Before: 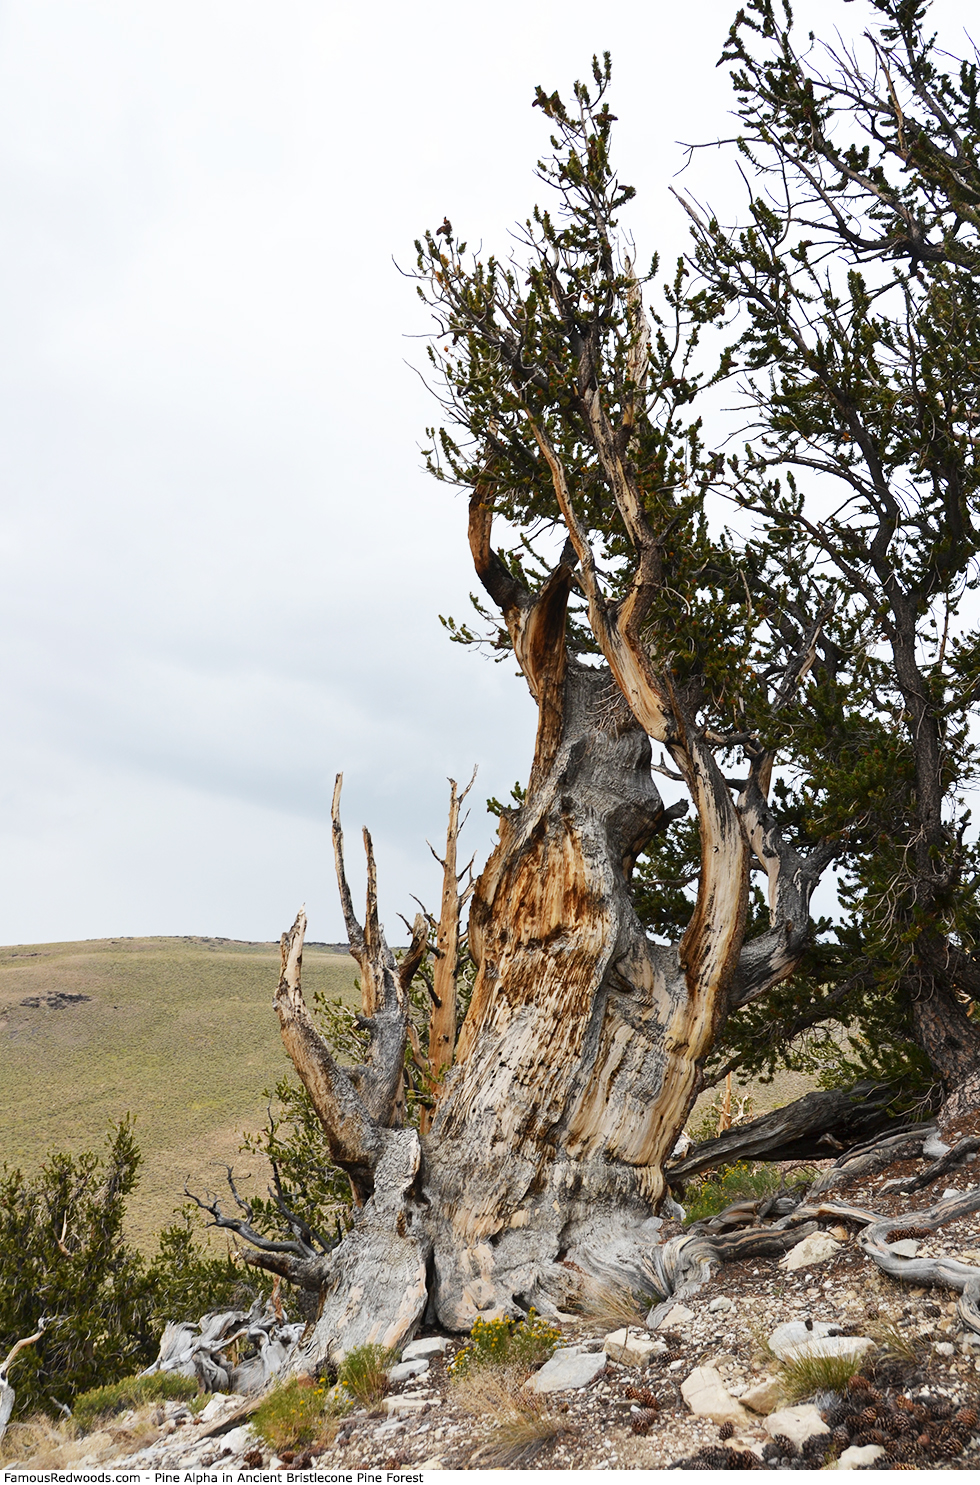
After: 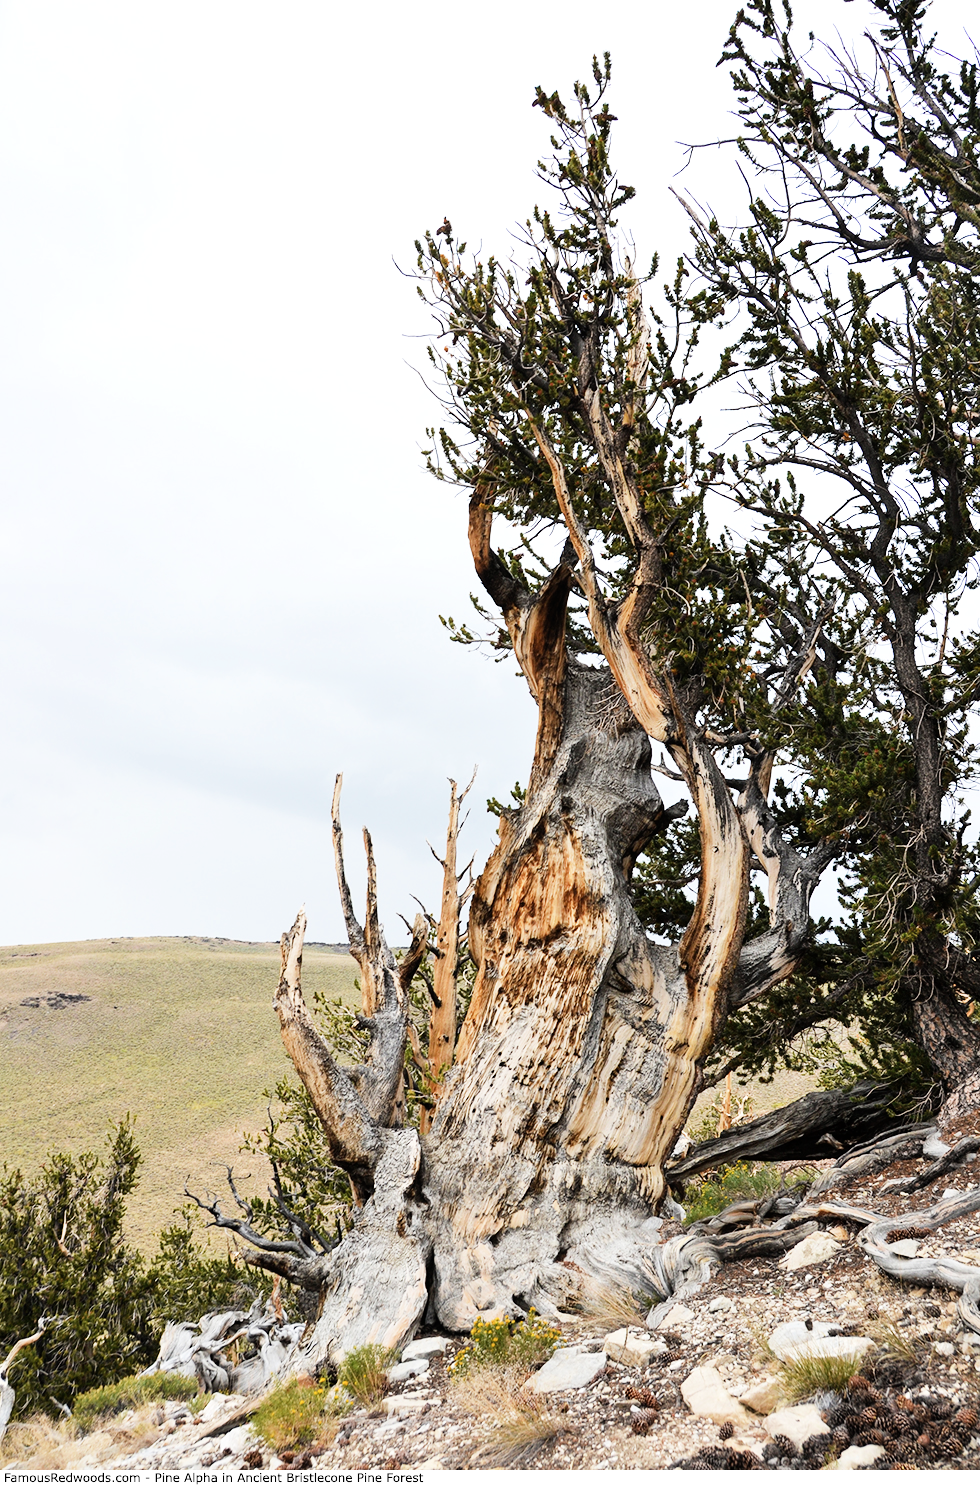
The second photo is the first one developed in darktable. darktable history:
filmic rgb: black relative exposure -7.65 EV, white relative exposure 4.56 EV, hardness 3.61, contrast 1.059
exposure: exposure 0.554 EV, compensate highlight preservation false
shadows and highlights: radius 112.39, shadows 51.01, white point adjustment 9.12, highlights -4.59, soften with gaussian
